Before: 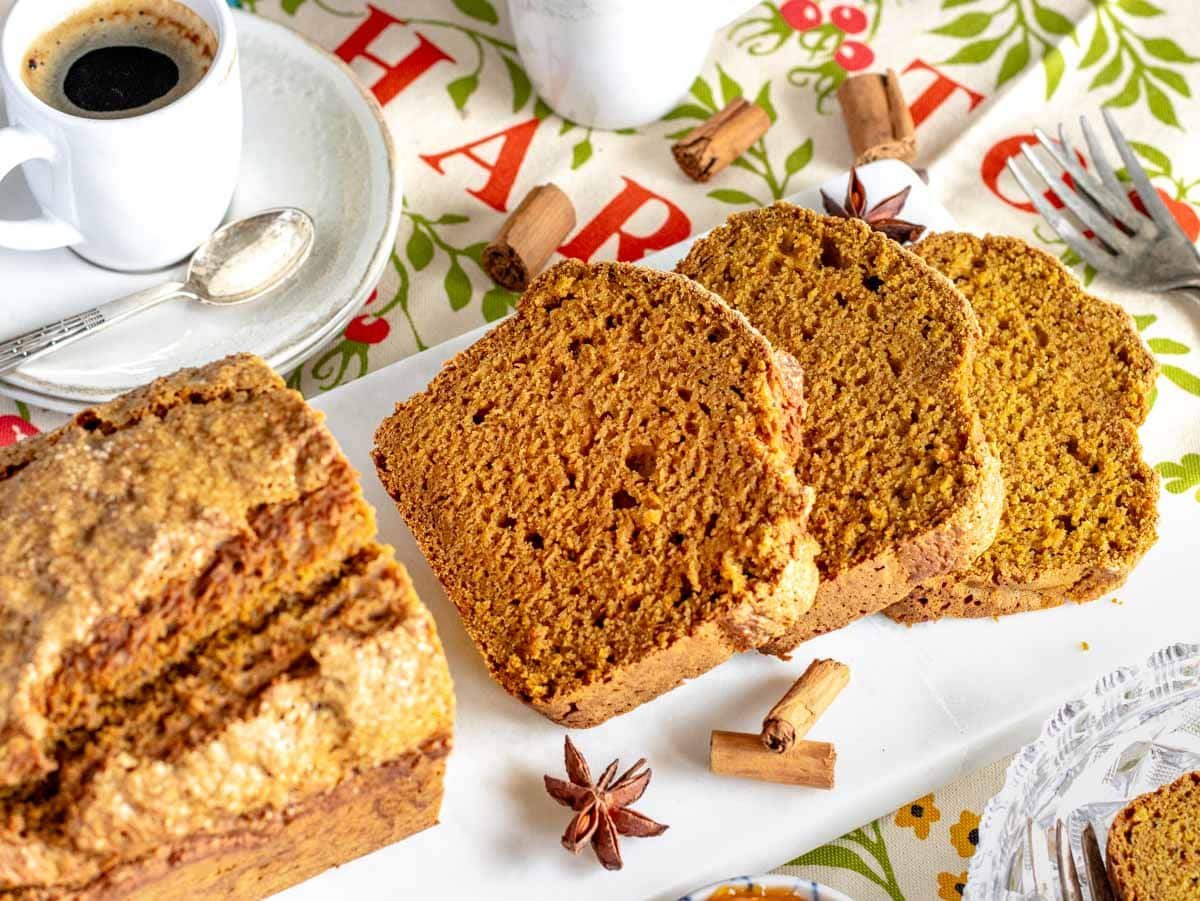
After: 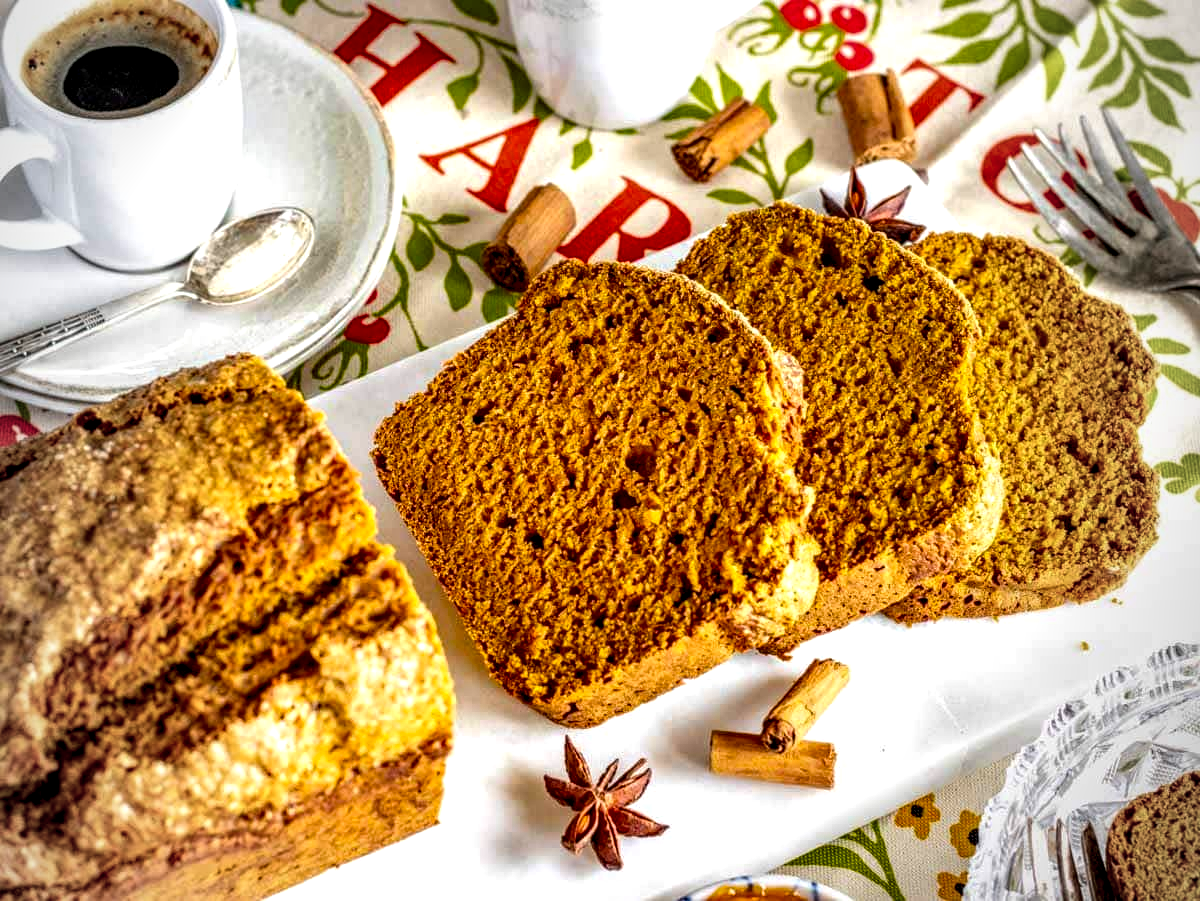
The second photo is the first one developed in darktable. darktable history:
vignetting: fall-off start 97%, fall-off radius 100%, width/height ratio 0.609, unbound false
color balance rgb: perceptual saturation grading › global saturation 25%, global vibrance 20%
tone equalizer: on, module defaults
local contrast: highlights 65%, shadows 54%, detail 169%, midtone range 0.514
